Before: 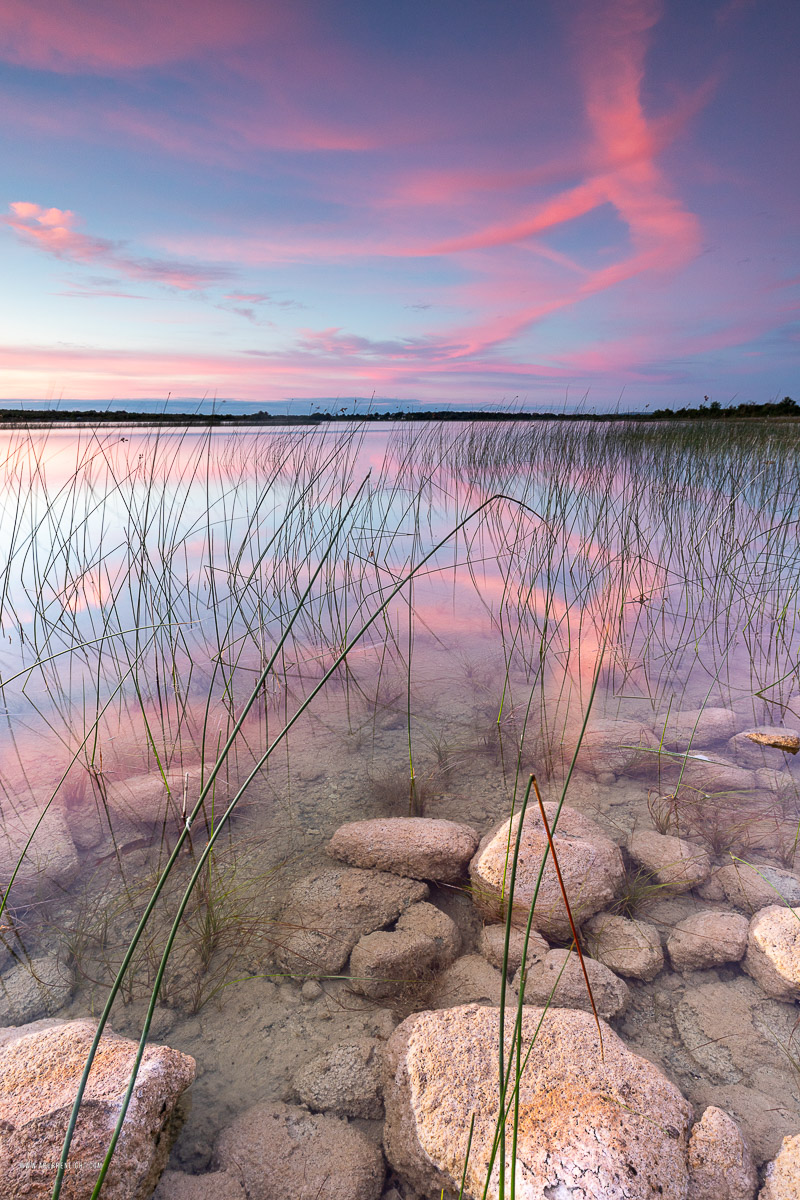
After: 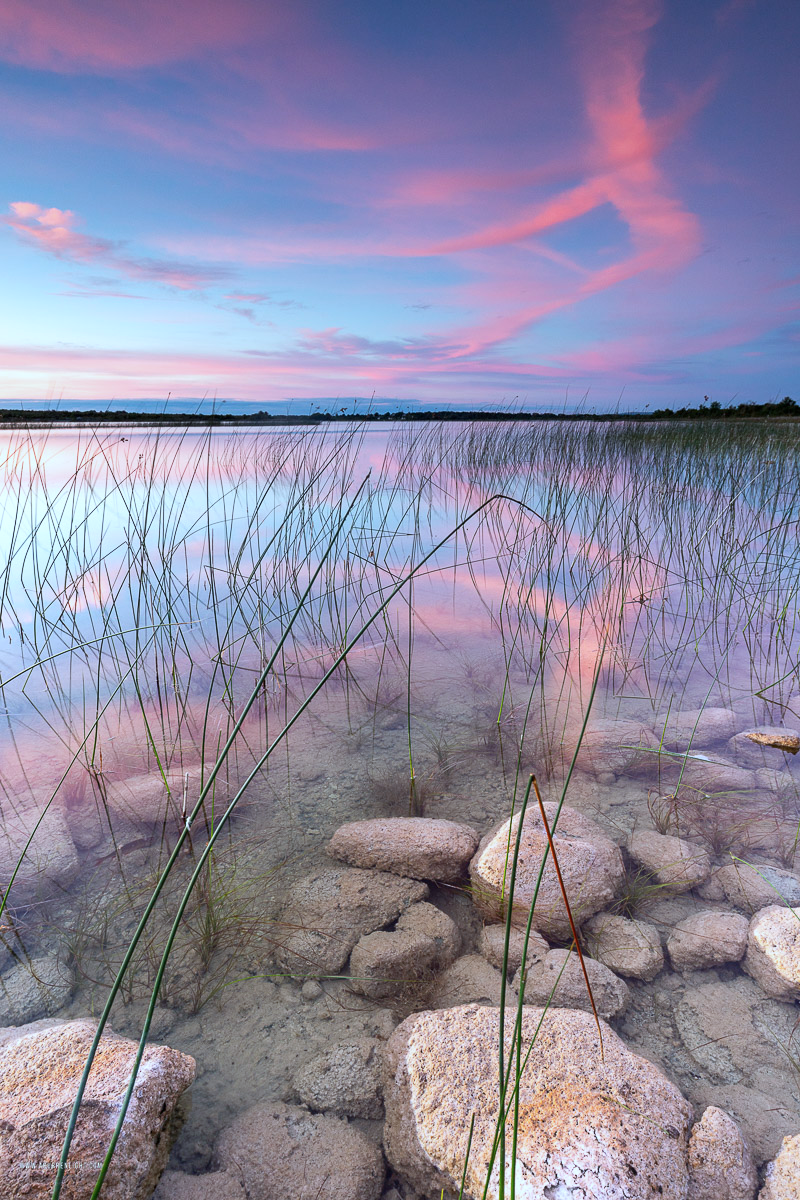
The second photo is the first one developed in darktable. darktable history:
color calibration: illuminant F (fluorescent), F source F9 (Cool White Deluxe 4150 K) – high CRI, x 0.374, y 0.373, temperature 4163.18 K
